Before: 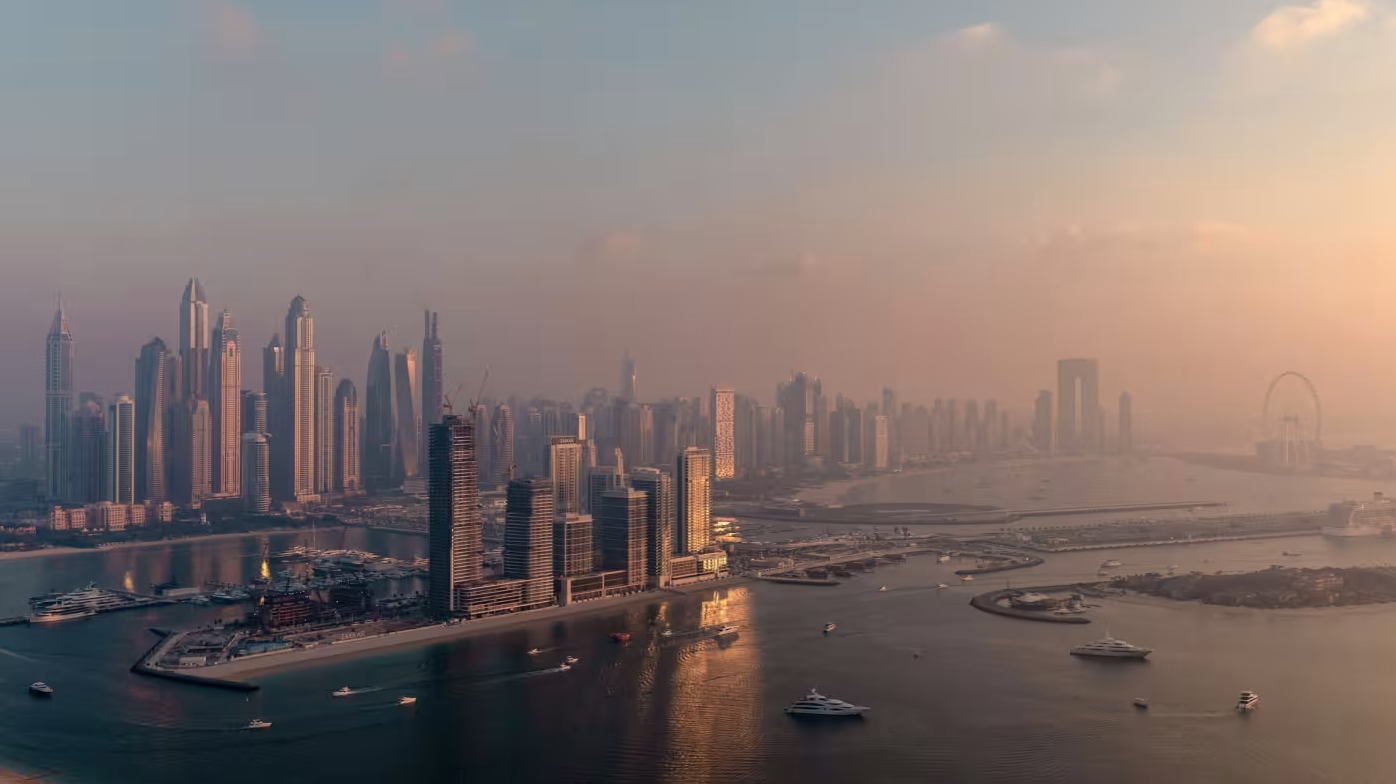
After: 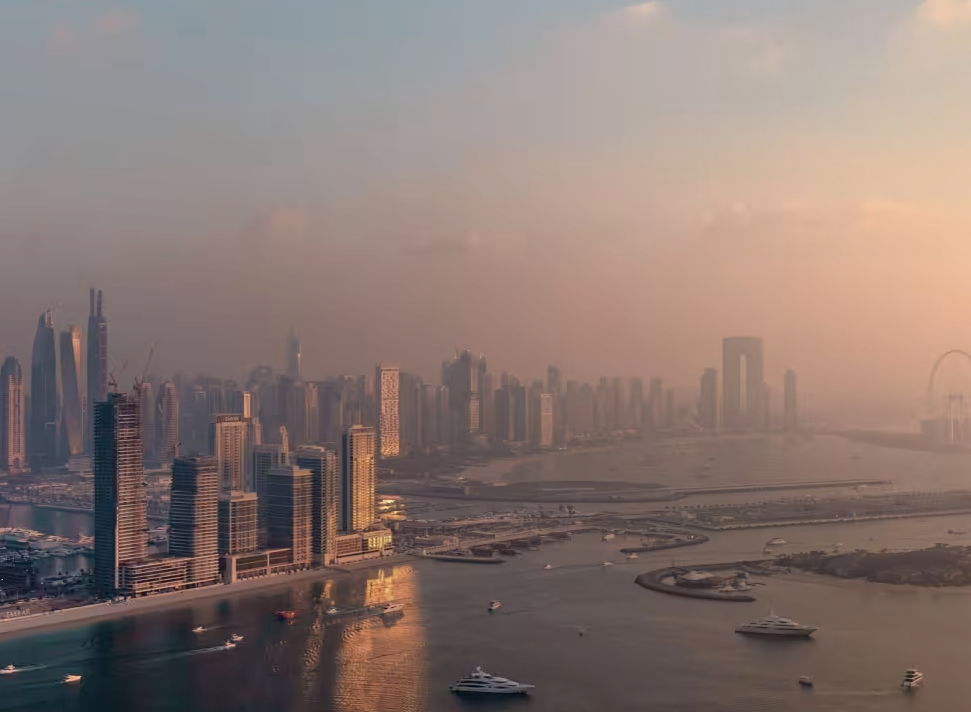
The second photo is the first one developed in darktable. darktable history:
tone equalizer: -7 EV -0.63 EV, -6 EV 1 EV, -5 EV -0.45 EV, -4 EV 0.43 EV, -3 EV 0.41 EV, -2 EV 0.15 EV, -1 EV -0.15 EV, +0 EV -0.39 EV, smoothing diameter 25%, edges refinement/feathering 10, preserve details guided filter
crop and rotate: left 24.034%, top 2.838%, right 6.406%, bottom 6.299%
